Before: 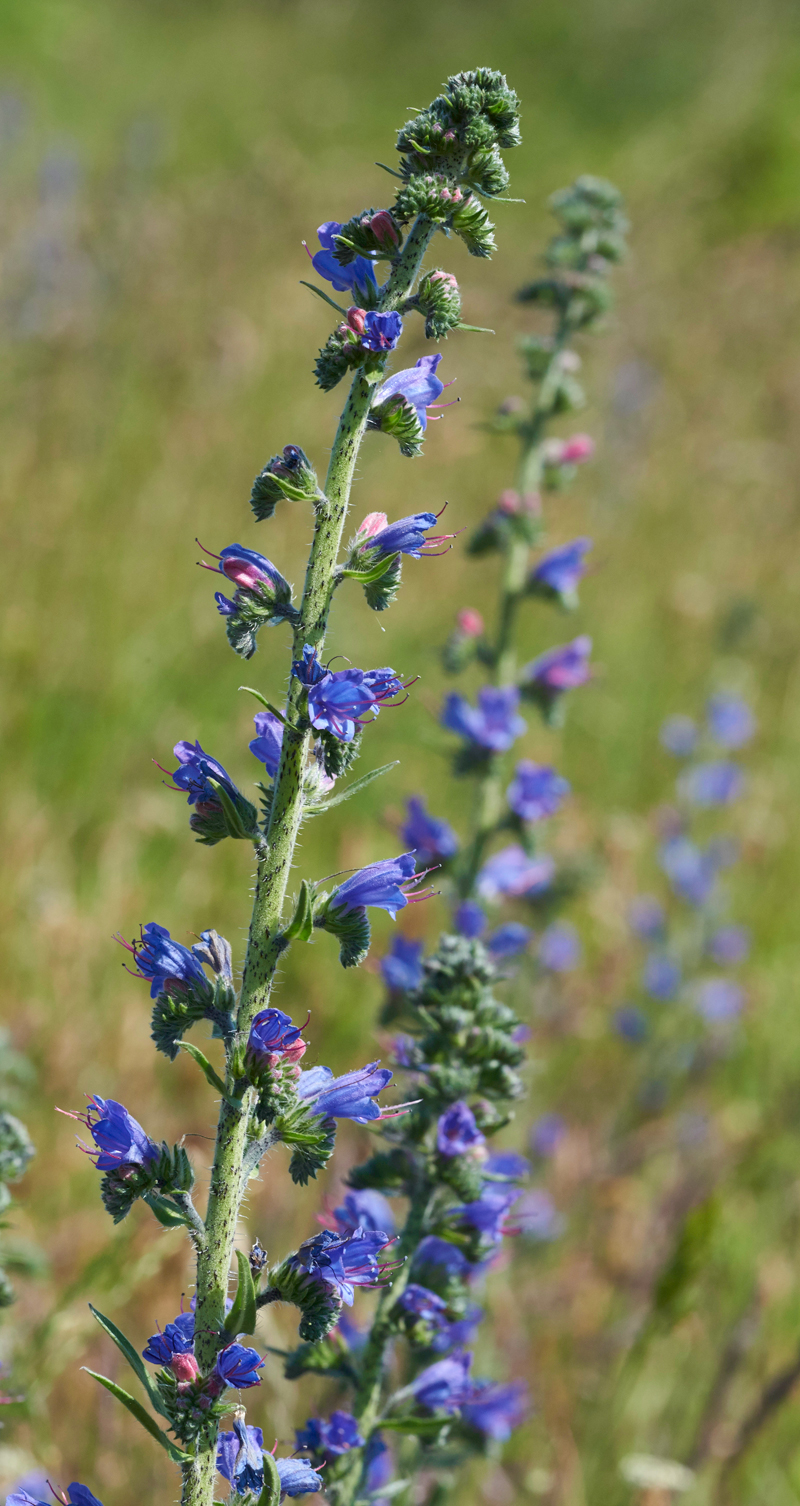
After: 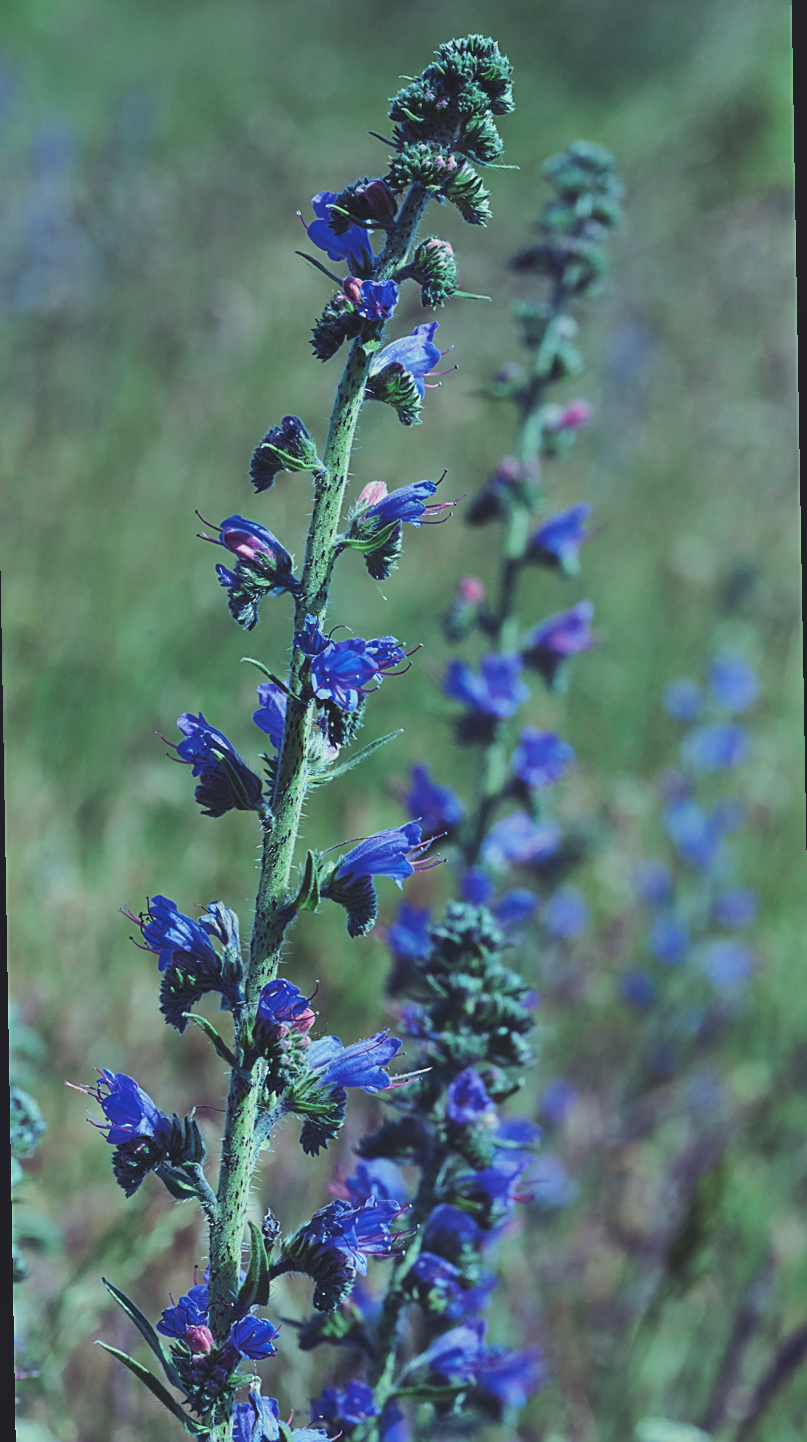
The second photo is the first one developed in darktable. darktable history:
rgb curve: curves: ch0 [(0, 0.186) (0.314, 0.284) (0.576, 0.466) (0.805, 0.691) (0.936, 0.886)]; ch1 [(0, 0.186) (0.314, 0.284) (0.581, 0.534) (0.771, 0.746) (0.936, 0.958)]; ch2 [(0, 0.216) (0.275, 0.39) (1, 1)], mode RGB, independent channels, compensate middle gray true, preserve colors none
sharpen: on, module defaults
rotate and perspective: rotation -1°, crop left 0.011, crop right 0.989, crop top 0.025, crop bottom 0.975
shadows and highlights: shadows 52.34, highlights -28.23, soften with gaussian
filmic rgb: black relative exposure -7.5 EV, white relative exposure 5 EV, hardness 3.31, contrast 1.3, contrast in shadows safe
